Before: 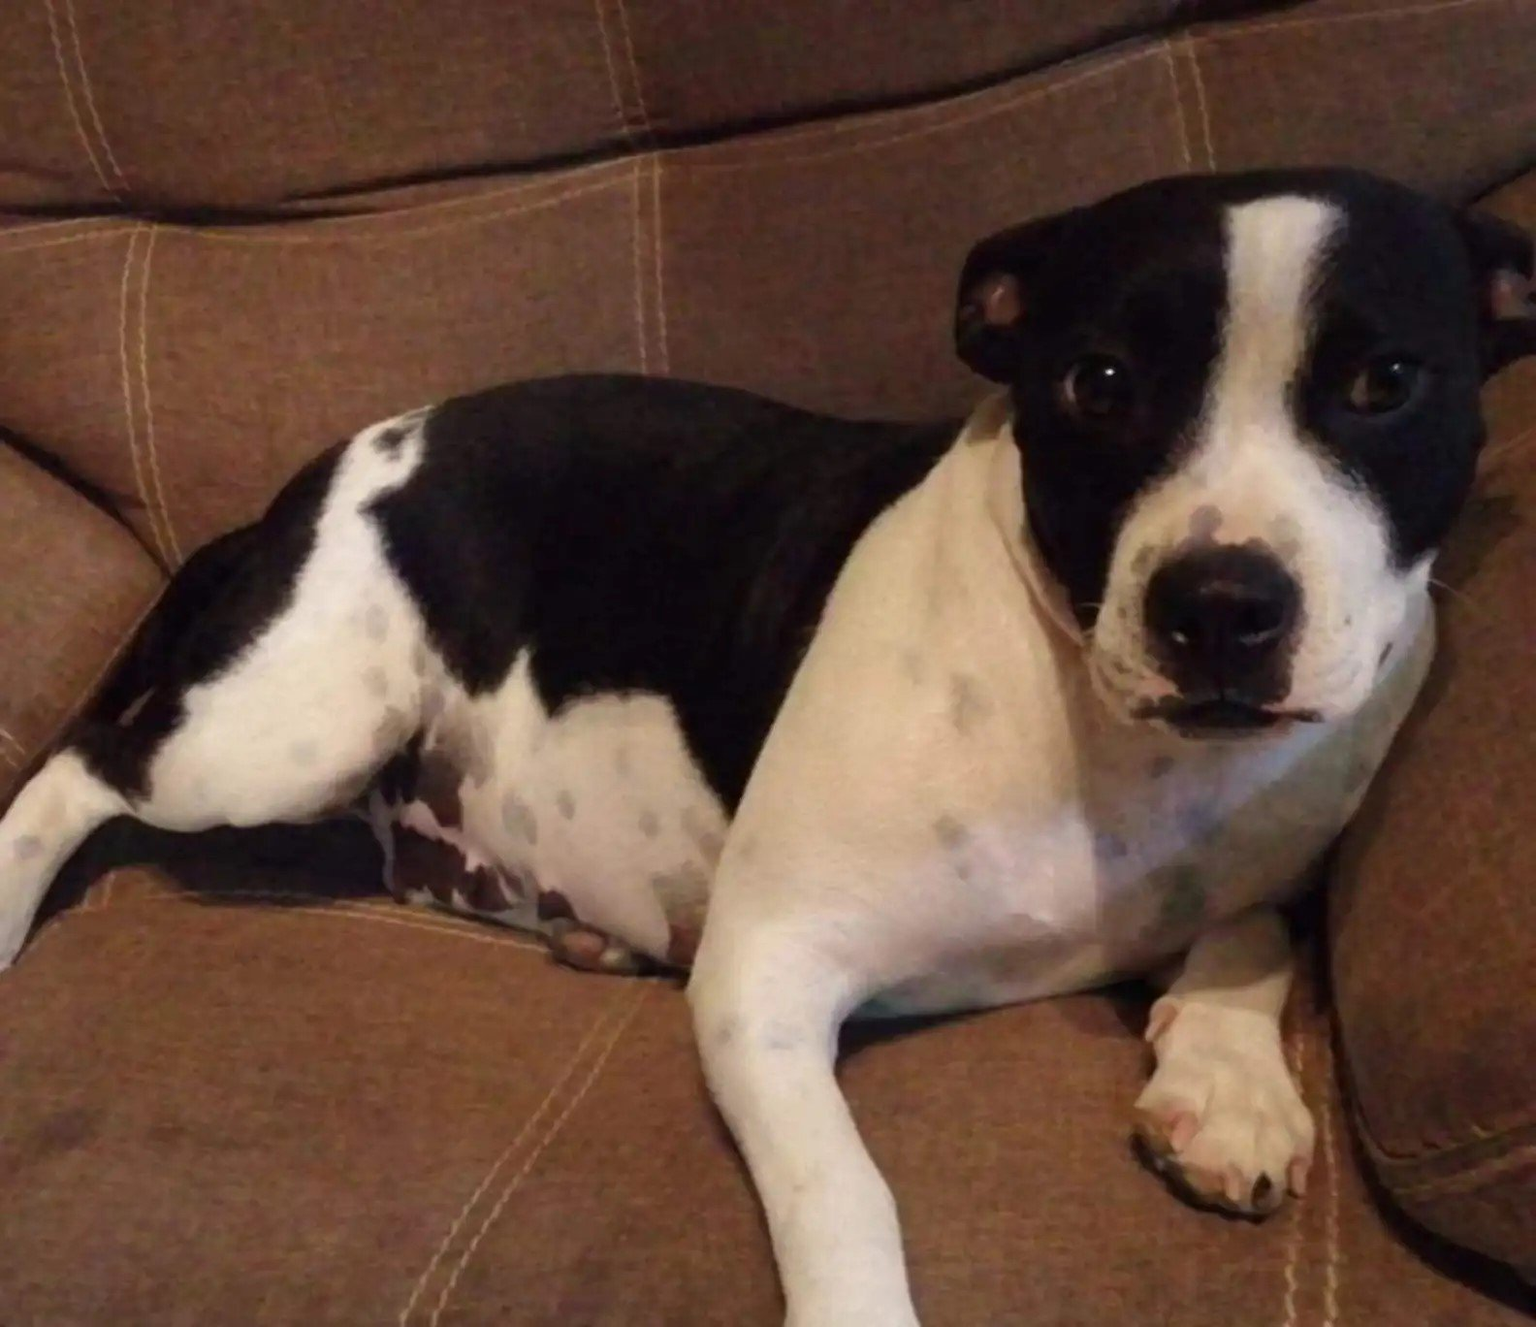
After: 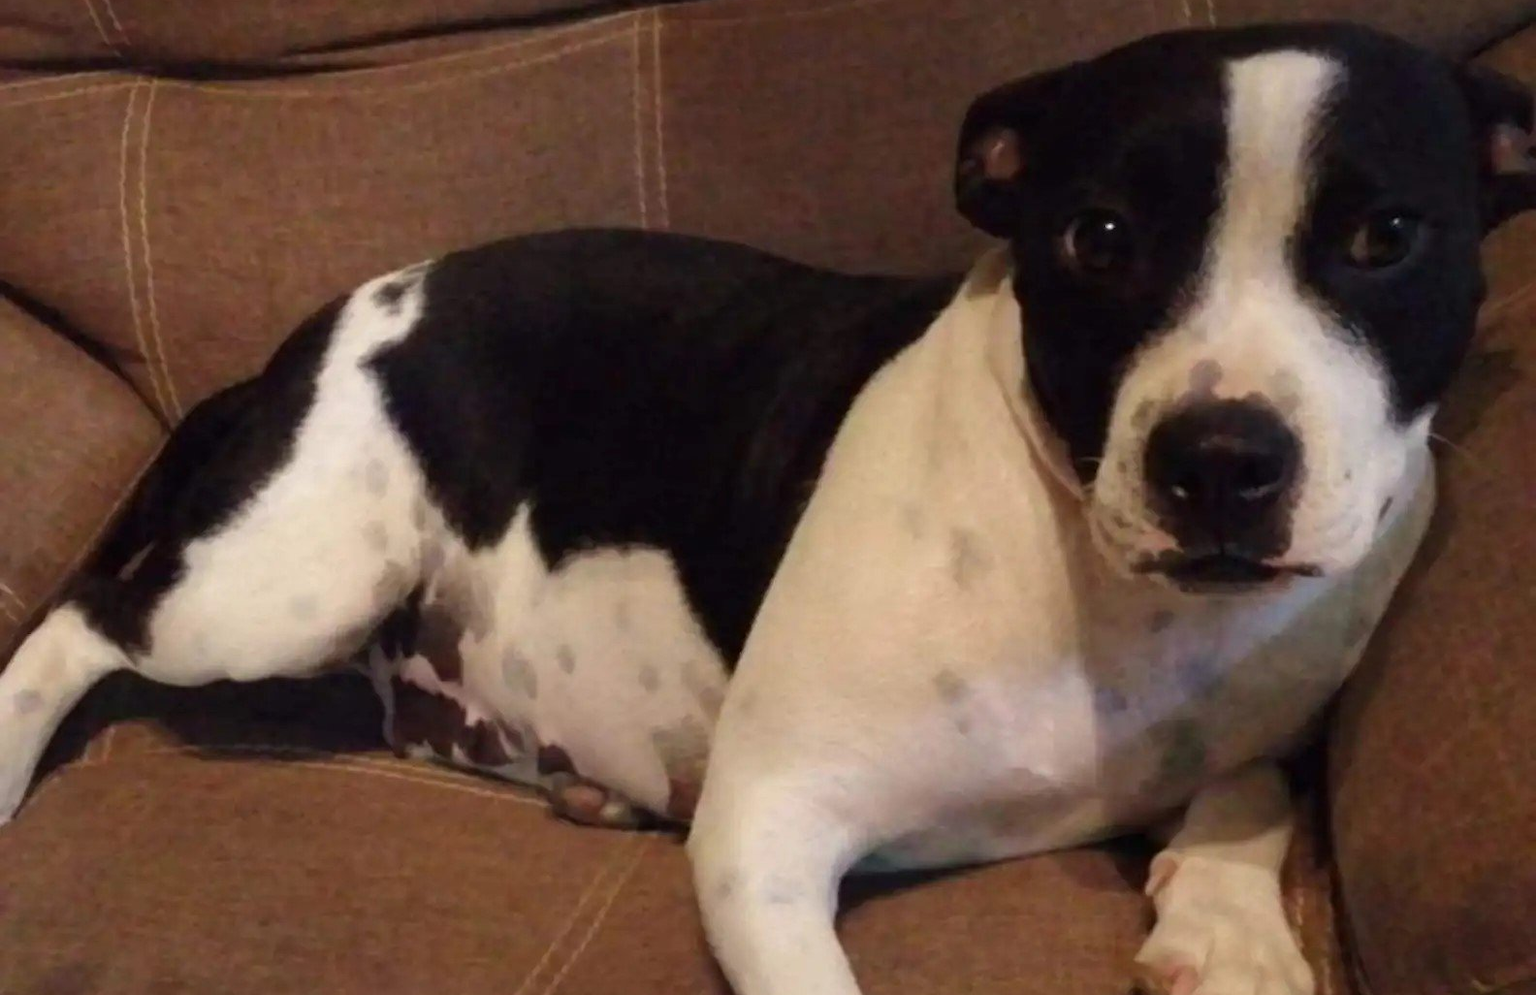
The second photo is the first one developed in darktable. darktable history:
crop: top 11.037%, bottom 13.889%
